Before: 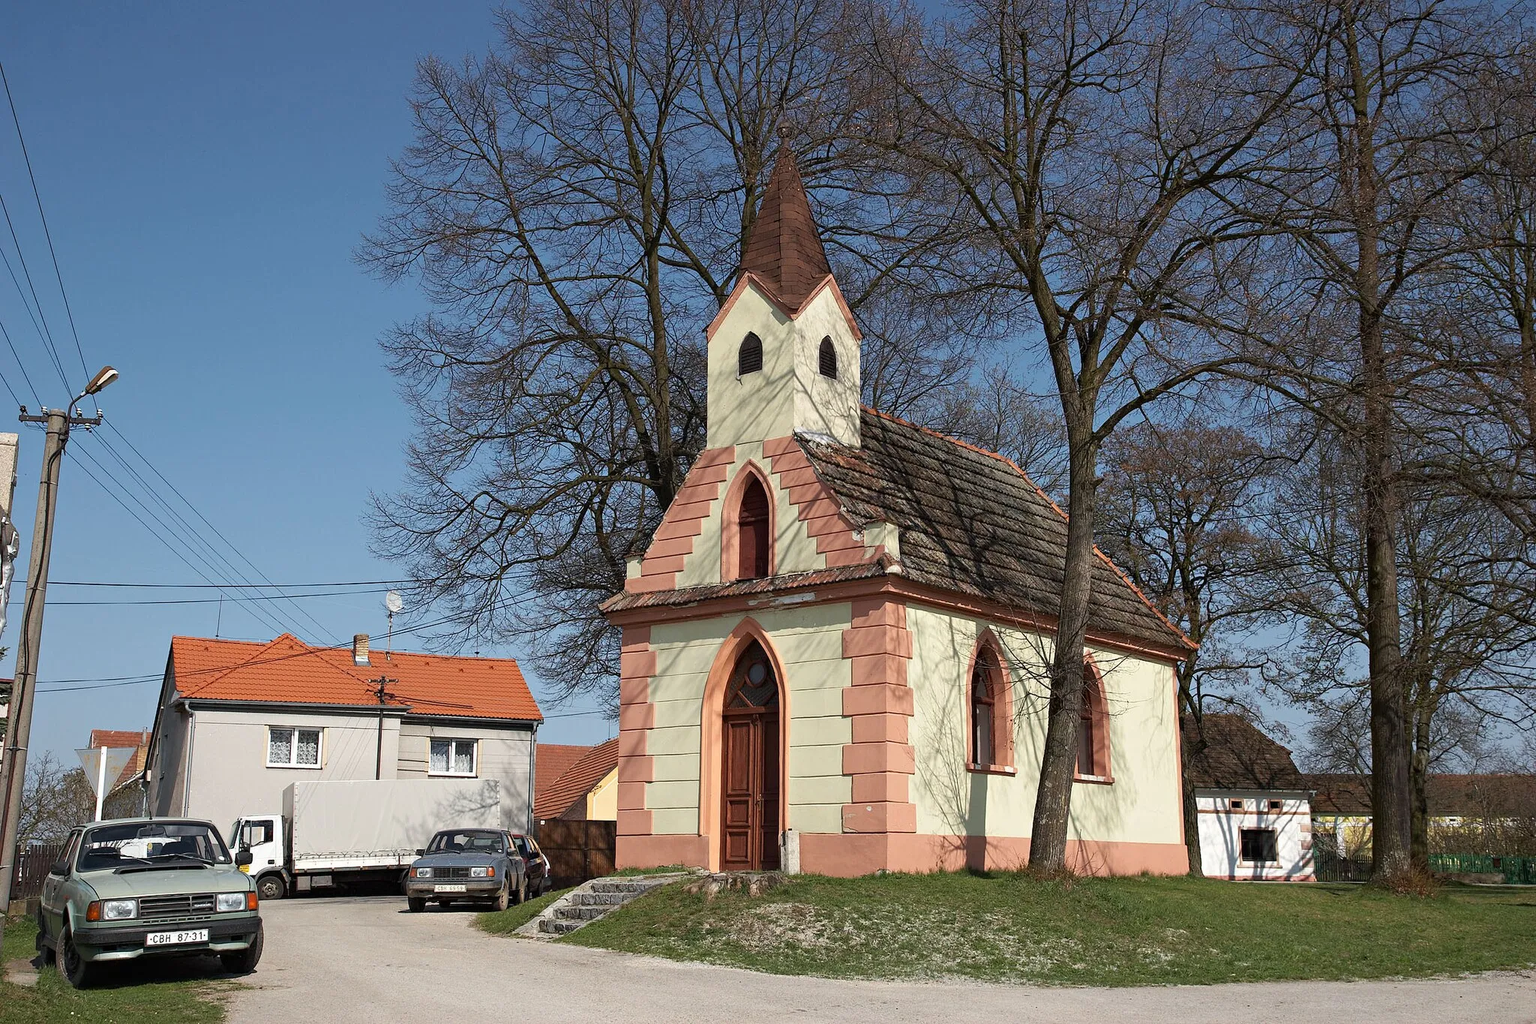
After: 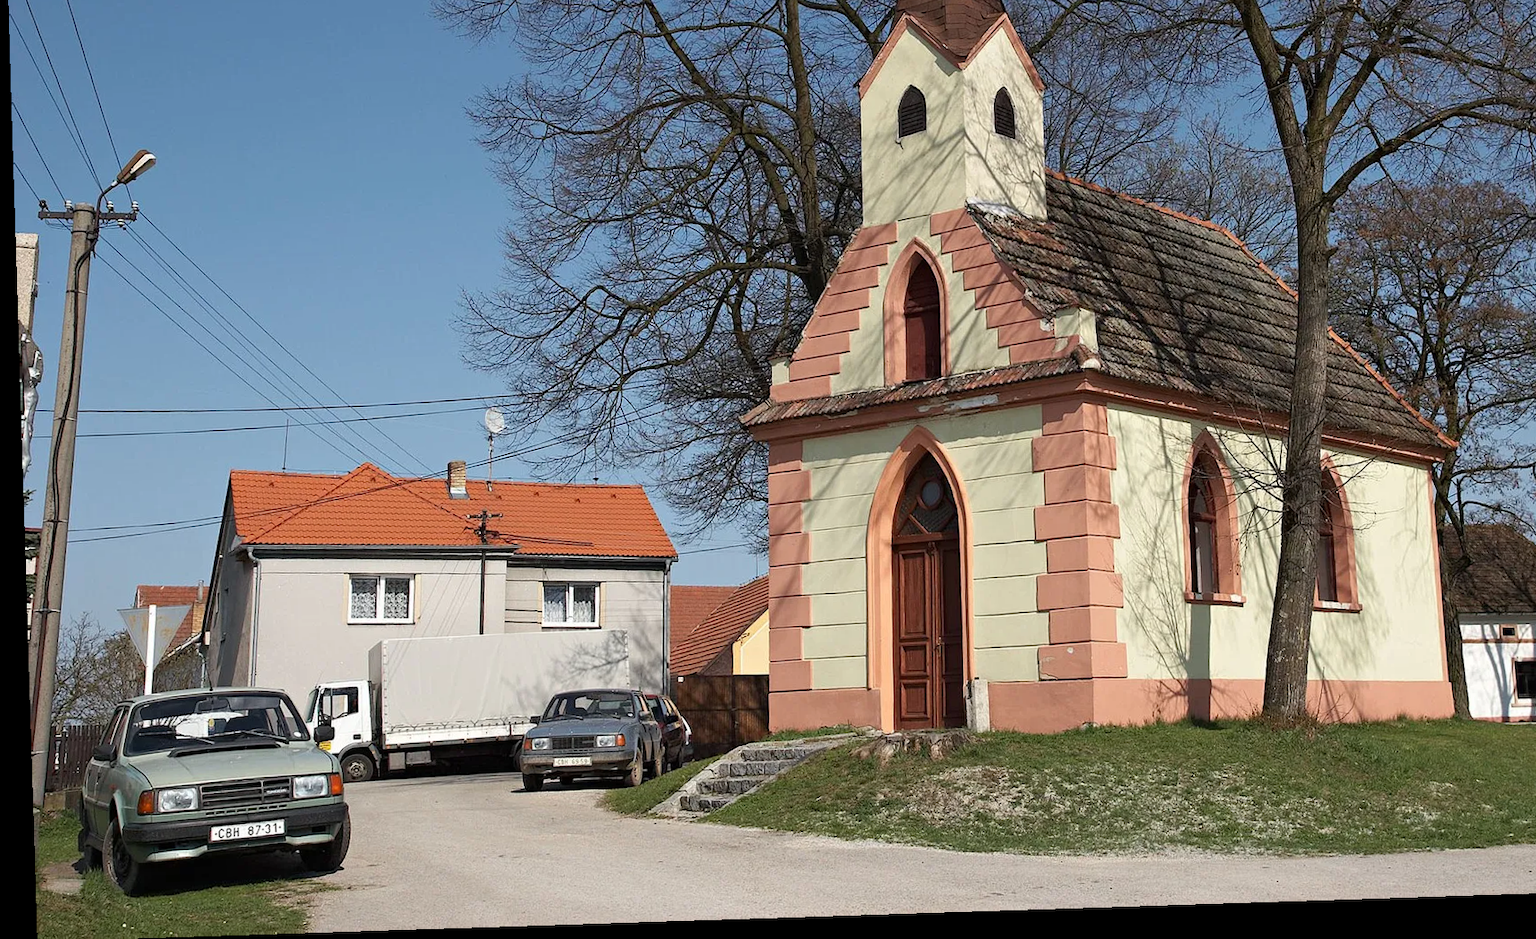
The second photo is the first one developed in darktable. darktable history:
crop: top 26.531%, right 17.959%
rotate and perspective: rotation -1.77°, lens shift (horizontal) 0.004, automatic cropping off
